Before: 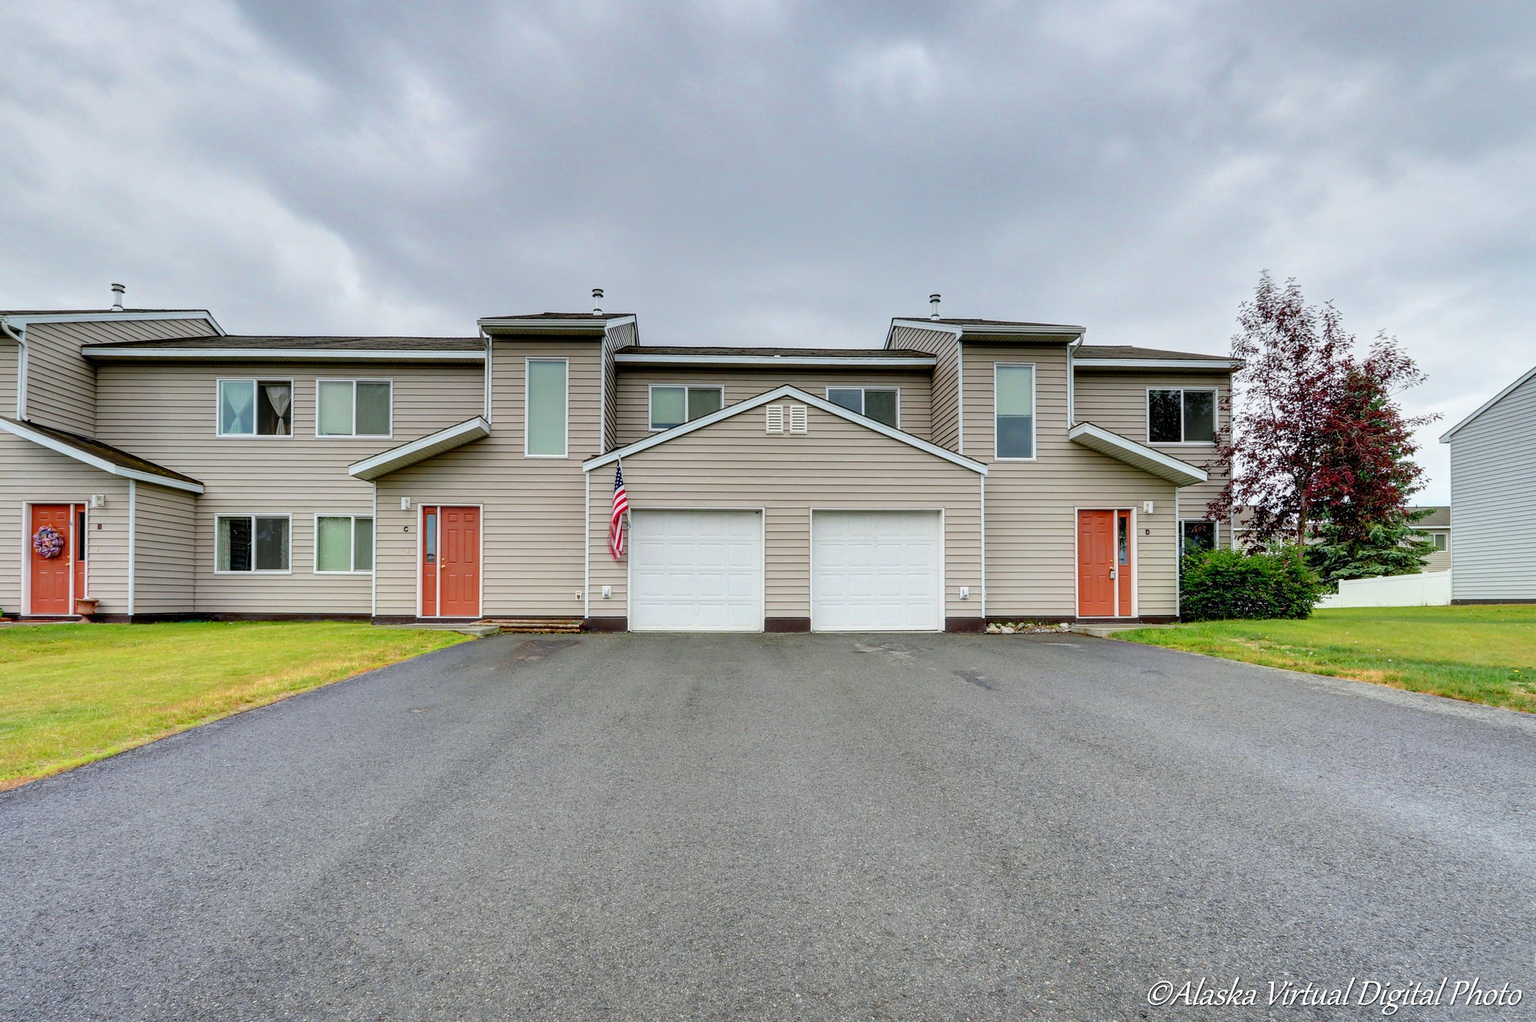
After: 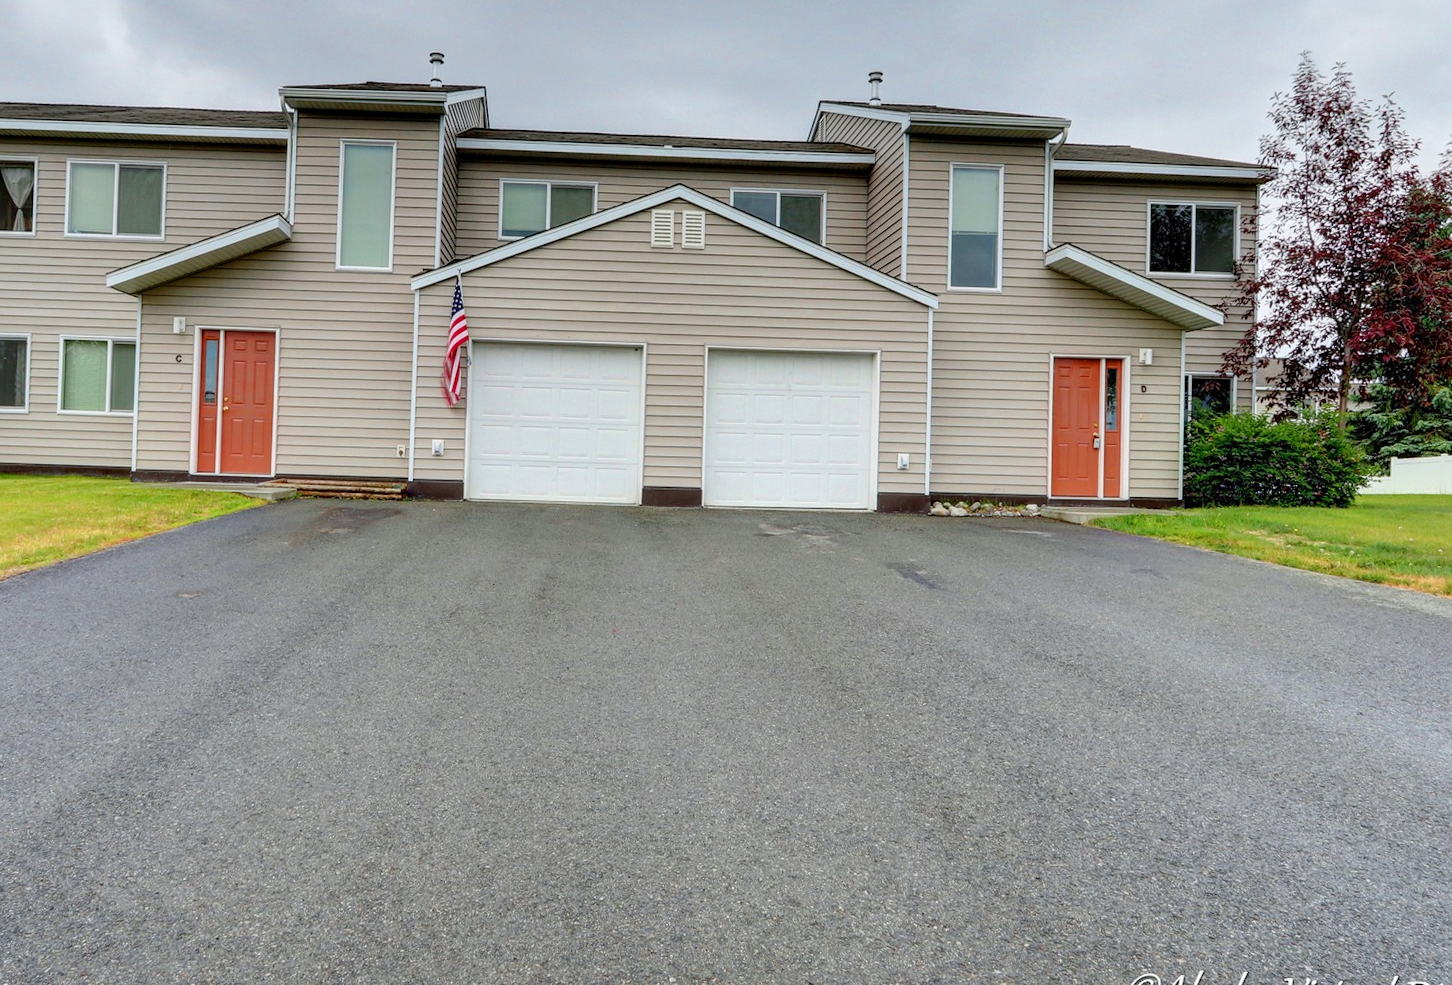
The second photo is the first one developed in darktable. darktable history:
crop: left 16.871%, top 22.857%, right 9.116%
rotate and perspective: rotation 1.57°, crop left 0.018, crop right 0.982, crop top 0.039, crop bottom 0.961
